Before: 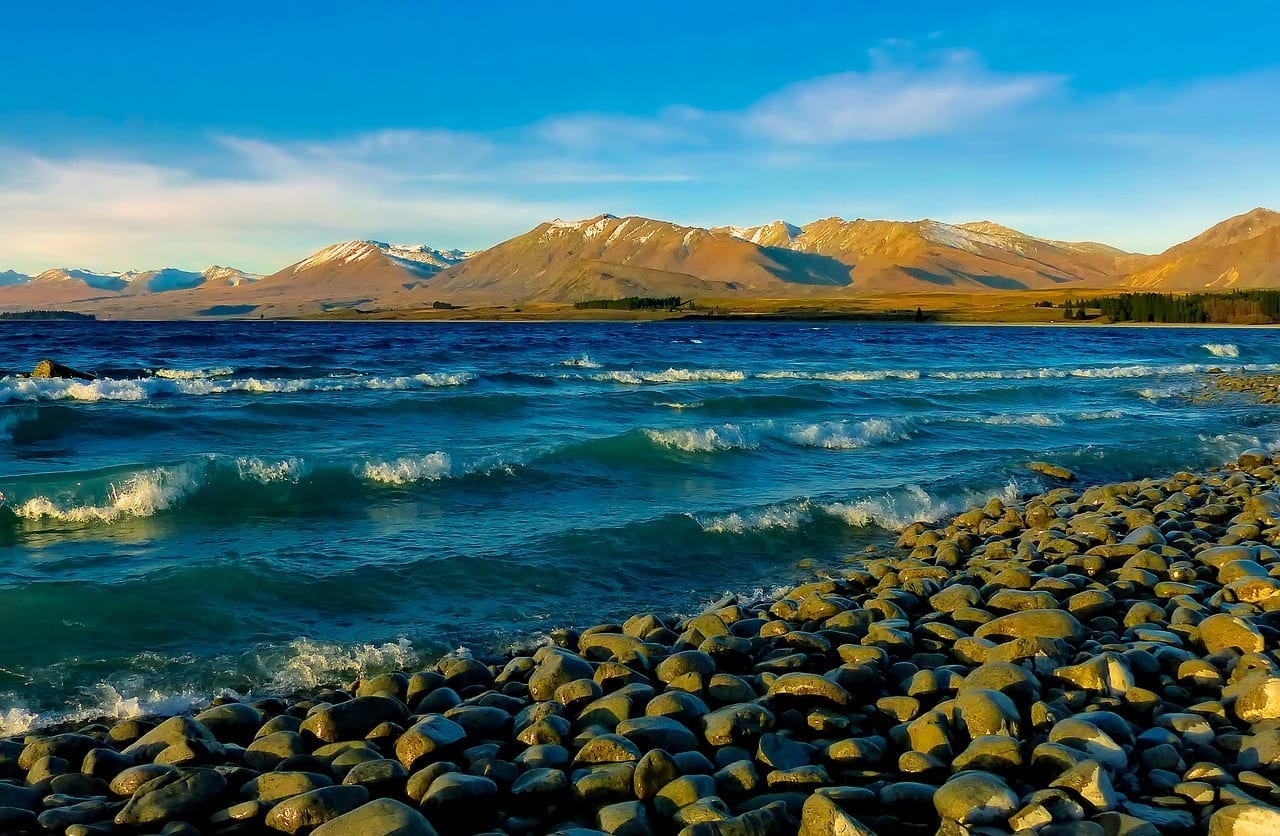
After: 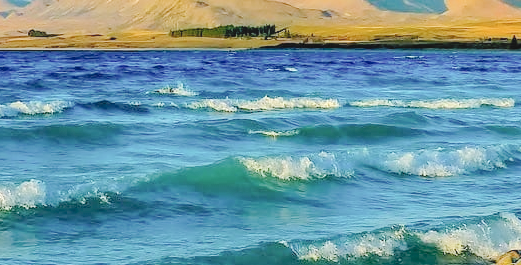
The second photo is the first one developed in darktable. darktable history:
crop: left 31.69%, top 32.63%, right 27.581%, bottom 35.597%
tone curve: curves: ch0 [(0, 0) (0.003, 0.044) (0.011, 0.045) (0.025, 0.048) (0.044, 0.051) (0.069, 0.065) (0.1, 0.08) (0.136, 0.108) (0.177, 0.152) (0.224, 0.216) (0.277, 0.305) (0.335, 0.392) (0.399, 0.481) (0.468, 0.579) (0.543, 0.658) (0.623, 0.729) (0.709, 0.8) (0.801, 0.867) (0.898, 0.93) (1, 1)], preserve colors none
contrast brightness saturation: brightness 0.287
local contrast: detail 110%
